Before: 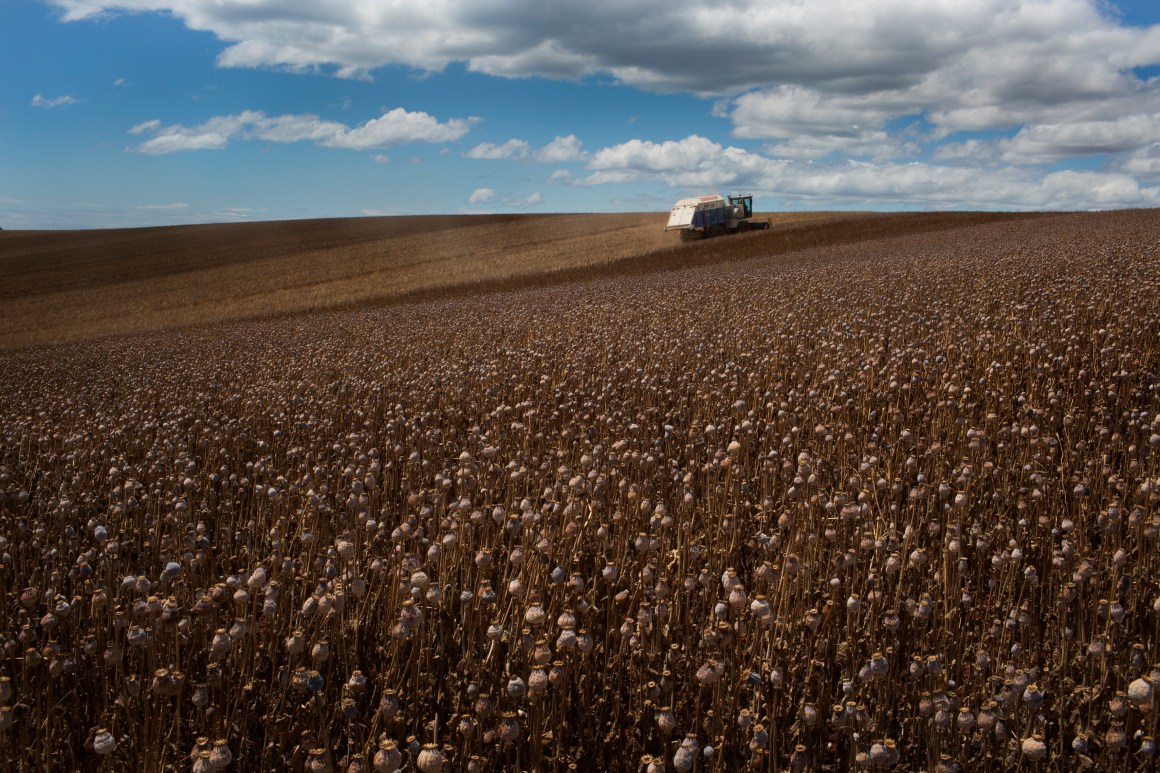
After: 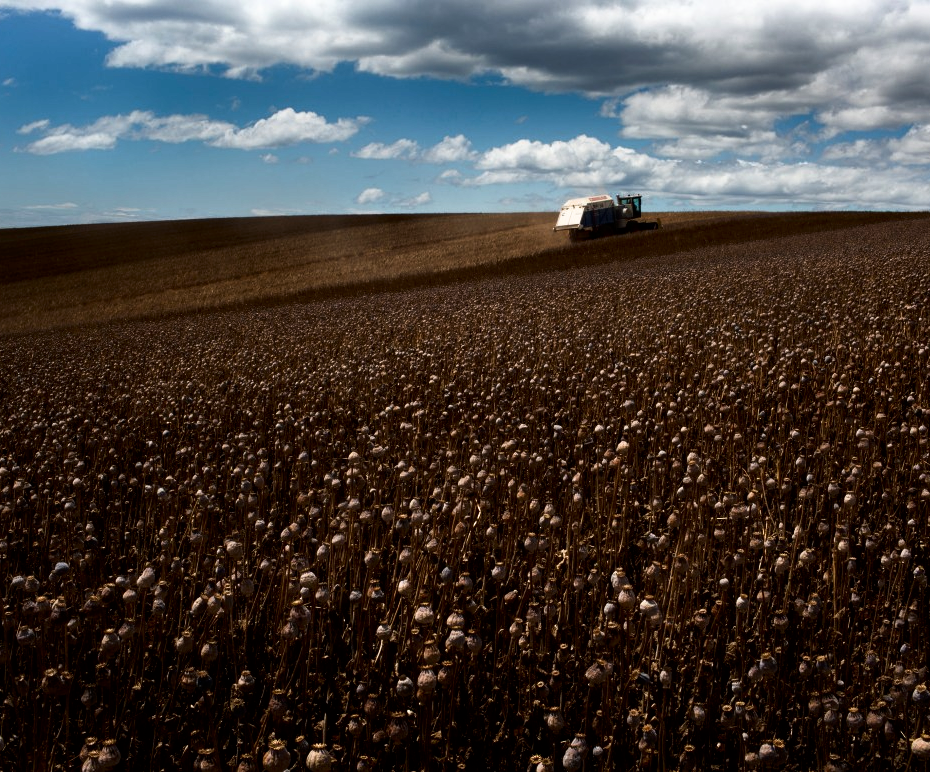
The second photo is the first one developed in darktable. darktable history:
filmic rgb: black relative exposure -8.03 EV, white relative exposure 2.19 EV, hardness 7
contrast brightness saturation: contrast 0.07, brightness -0.133, saturation 0.05
crop and rotate: left 9.586%, right 10.175%
